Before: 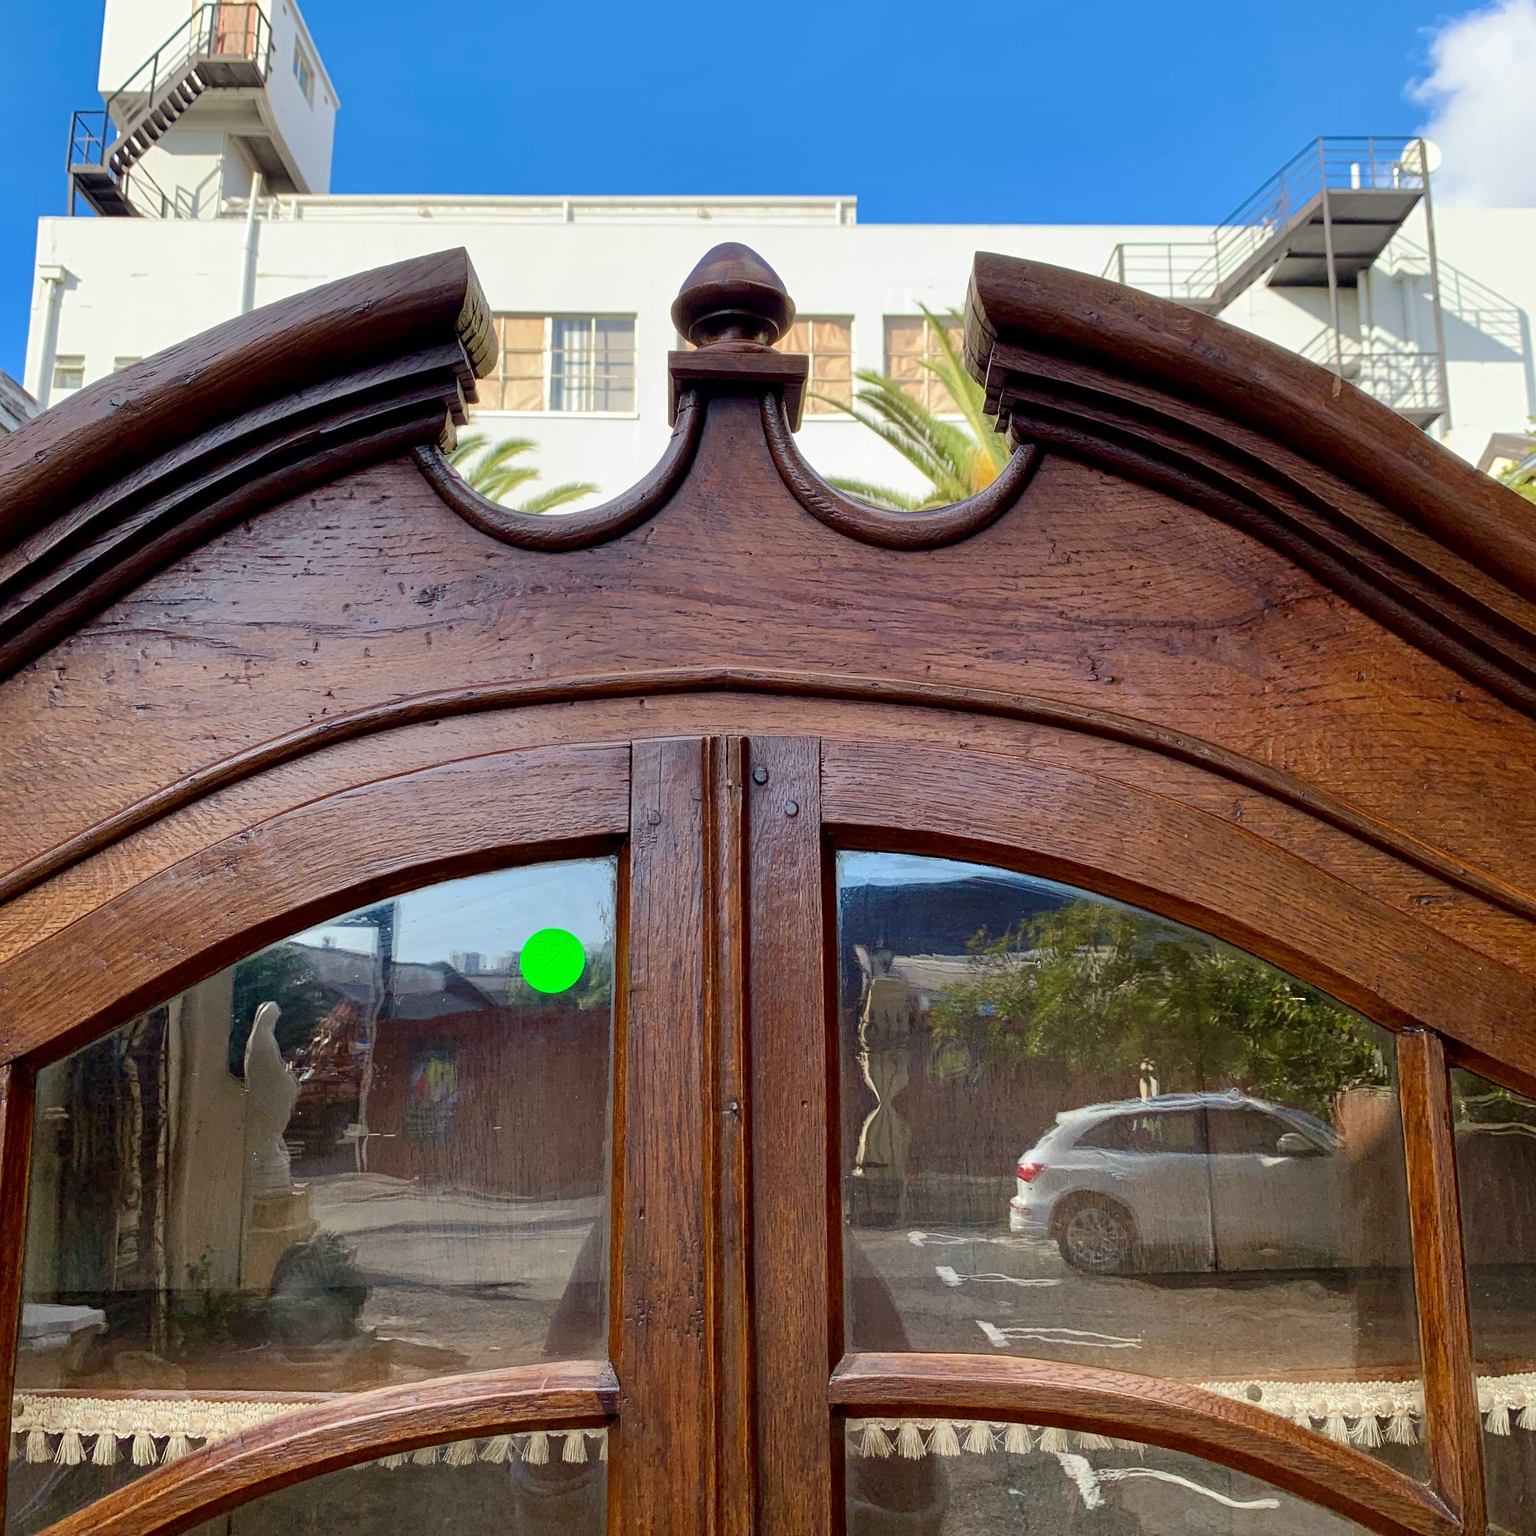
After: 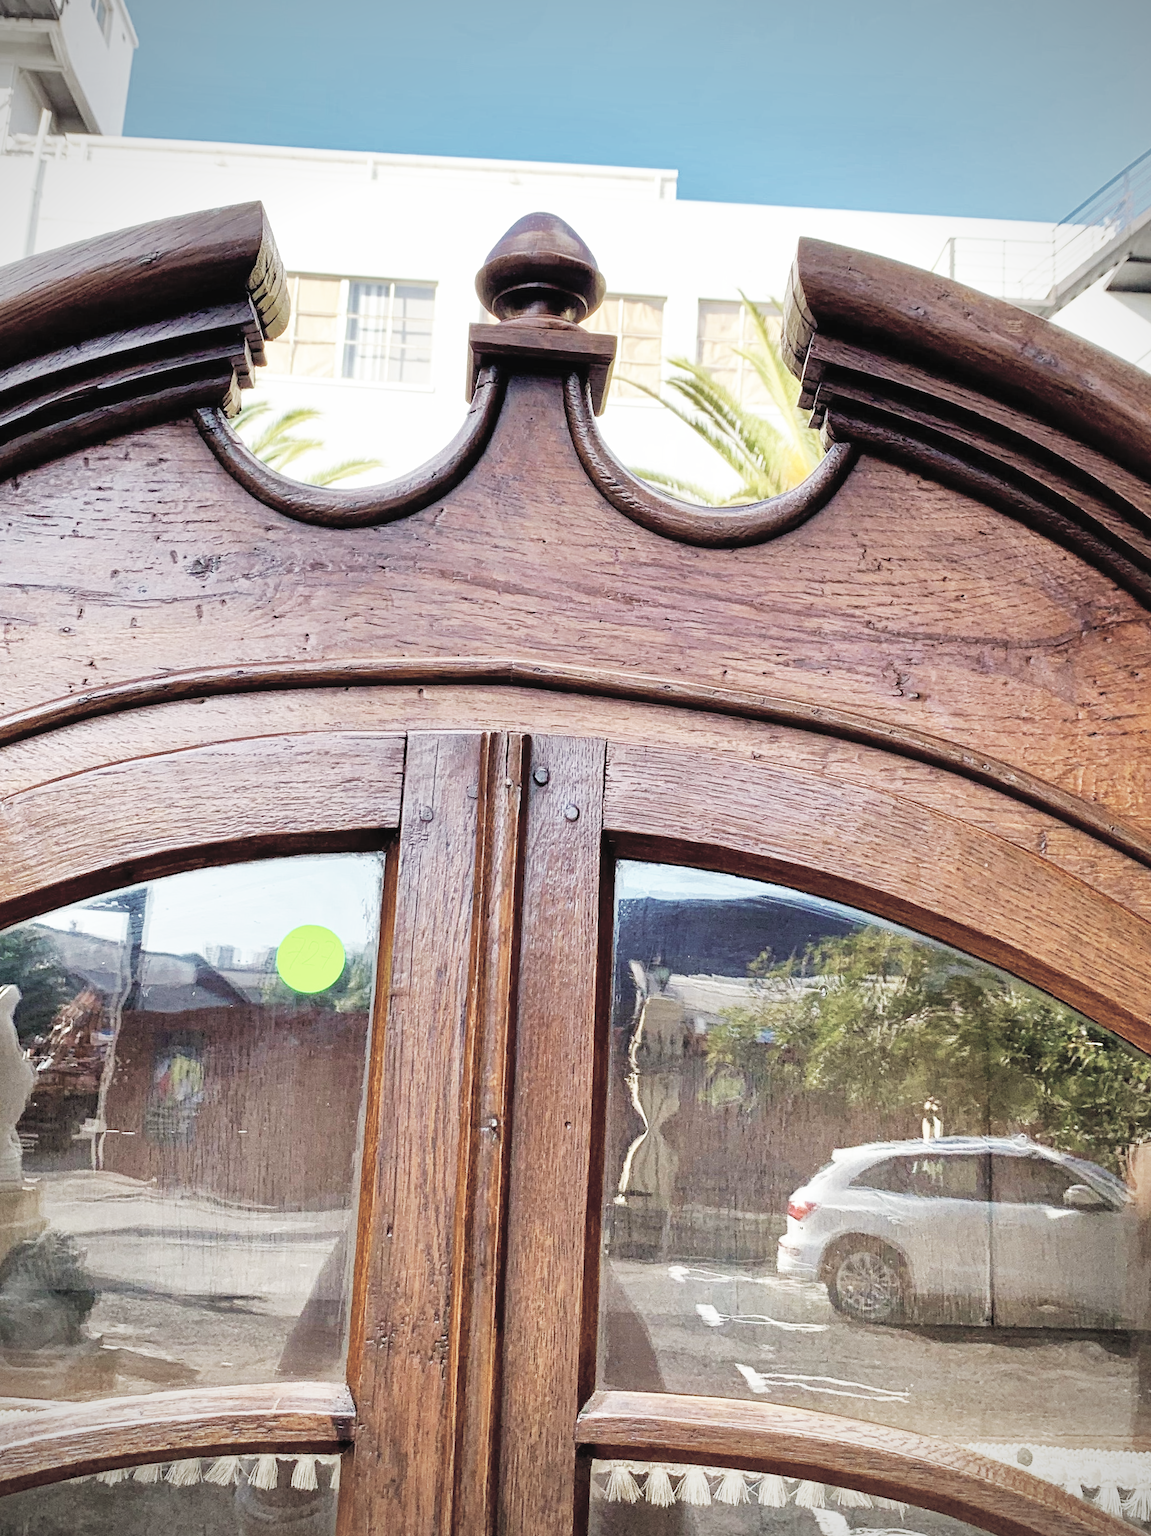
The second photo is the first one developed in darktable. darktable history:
shadows and highlights: on, module defaults
crop and rotate: angle -3.27°, left 14.277%, top 0.028%, right 10.766%, bottom 0.028%
vignetting: on, module defaults
contrast brightness saturation: brightness 0.18, saturation -0.5
base curve: curves: ch0 [(0, 0) (0.007, 0.004) (0.027, 0.03) (0.046, 0.07) (0.207, 0.54) (0.442, 0.872) (0.673, 0.972) (1, 1)], preserve colors none
